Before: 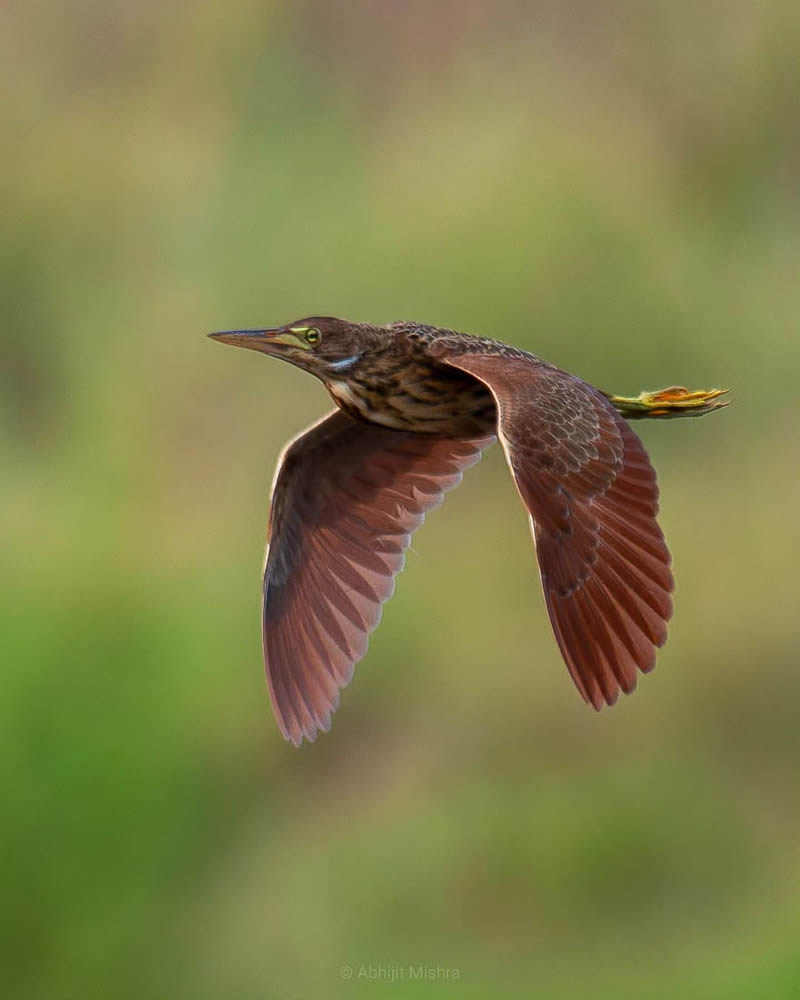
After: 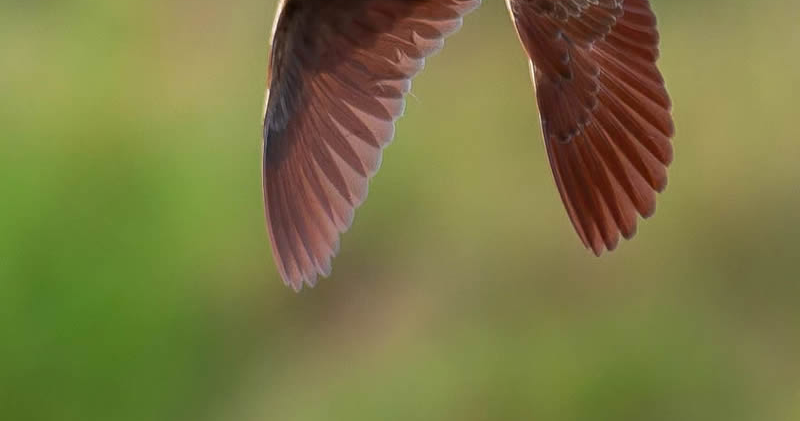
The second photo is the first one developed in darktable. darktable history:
crop: top 45.569%, bottom 12.252%
